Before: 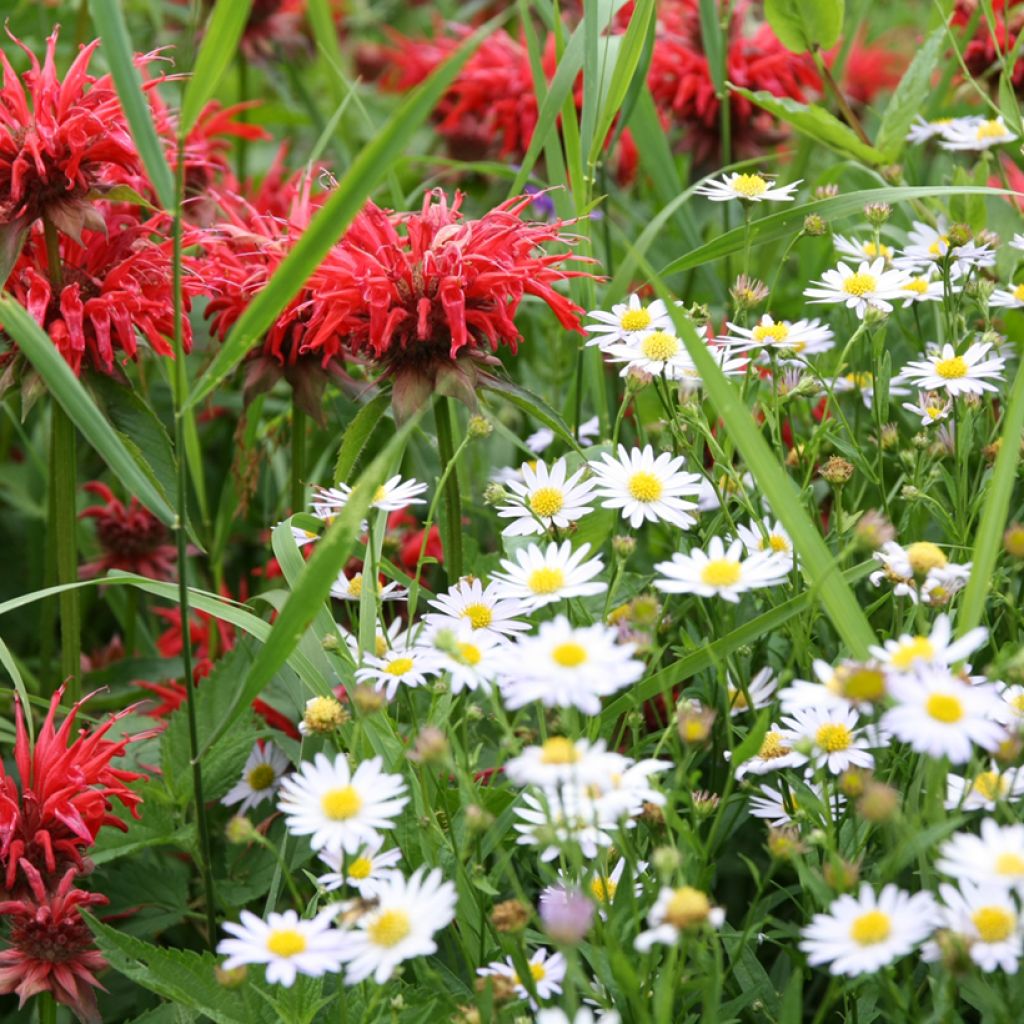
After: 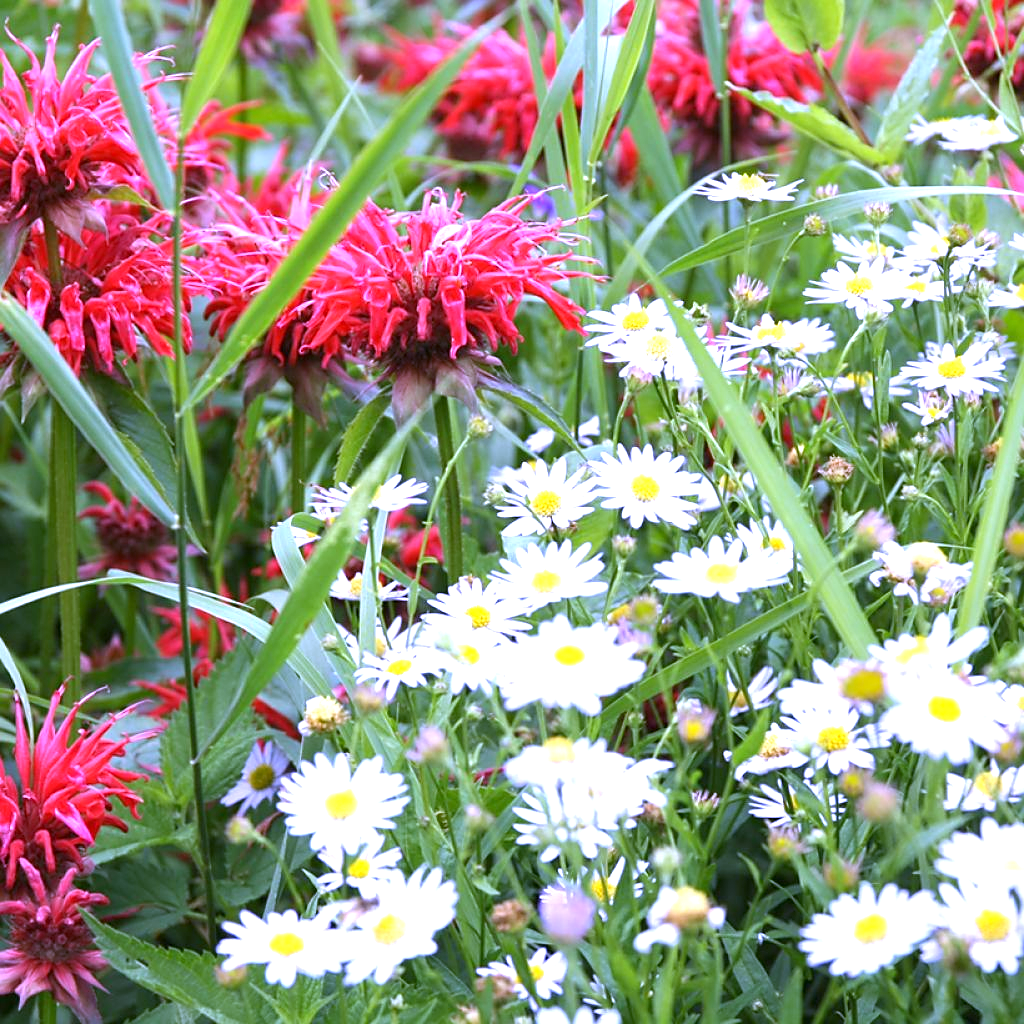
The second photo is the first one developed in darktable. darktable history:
exposure: exposure 0.781 EV, compensate highlight preservation false
white balance: red 0.98, blue 1.61
sharpen: radius 1.864, amount 0.398, threshold 1.271
